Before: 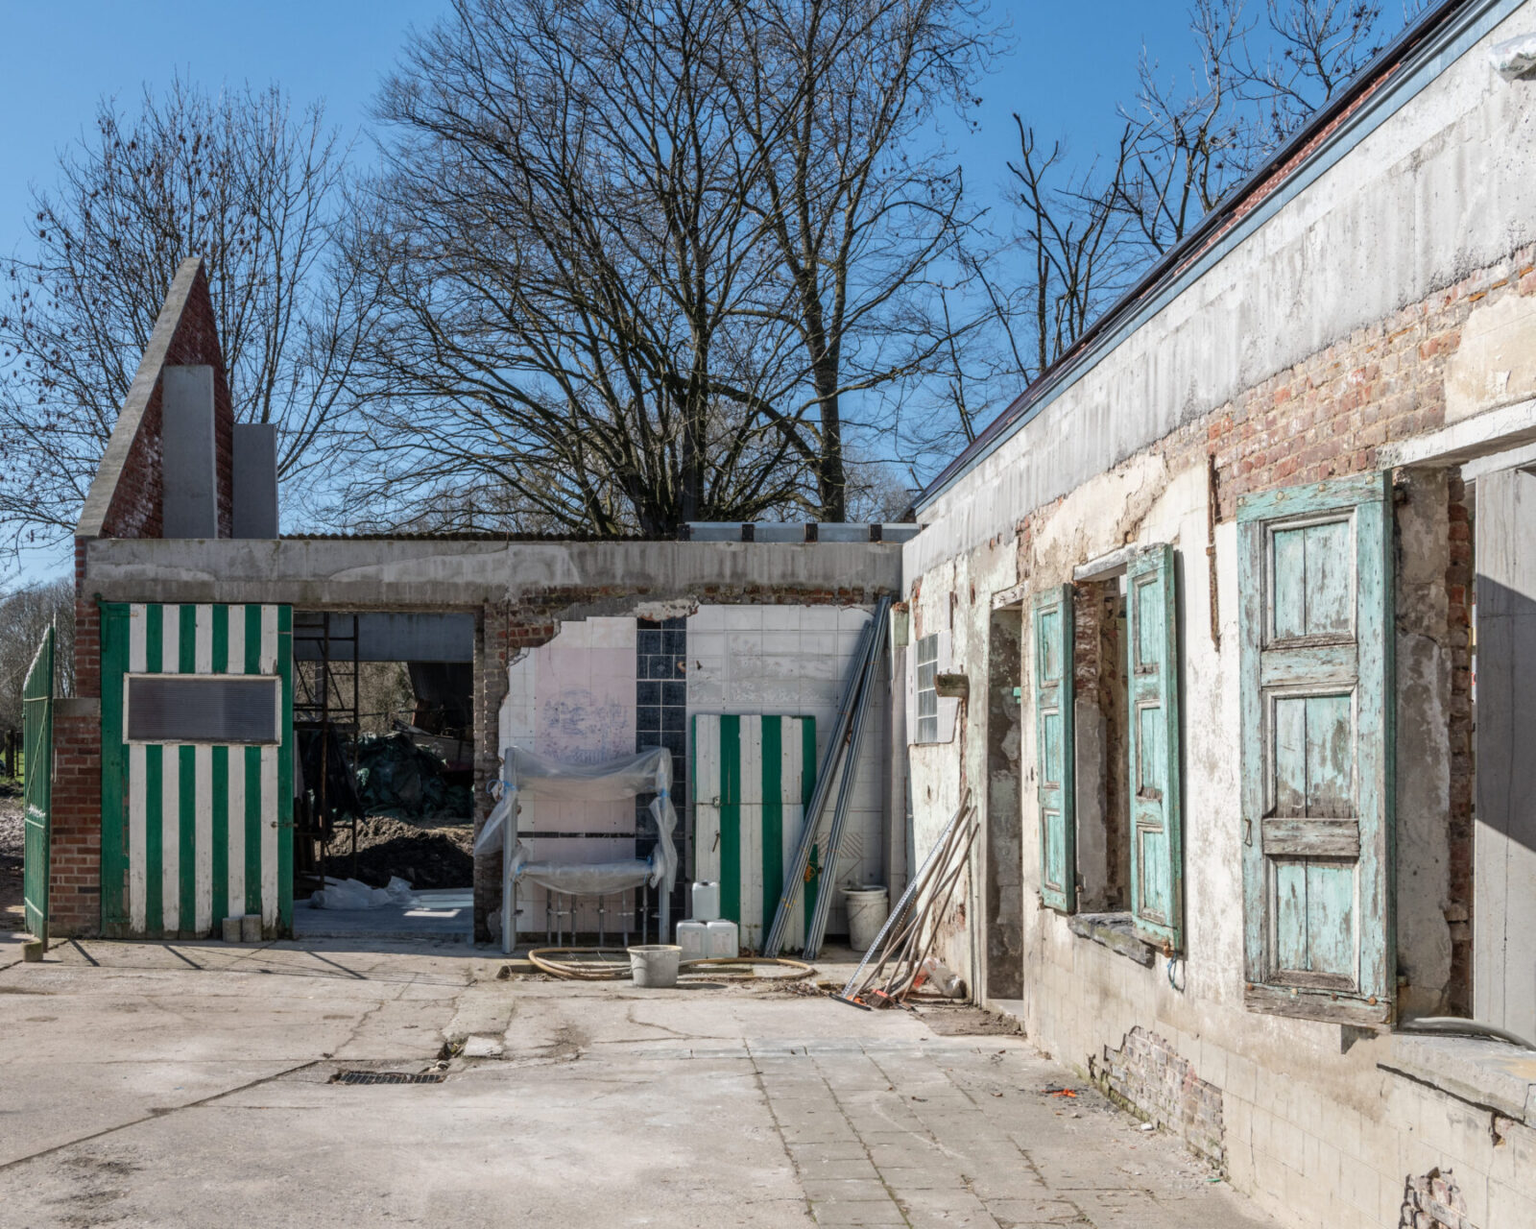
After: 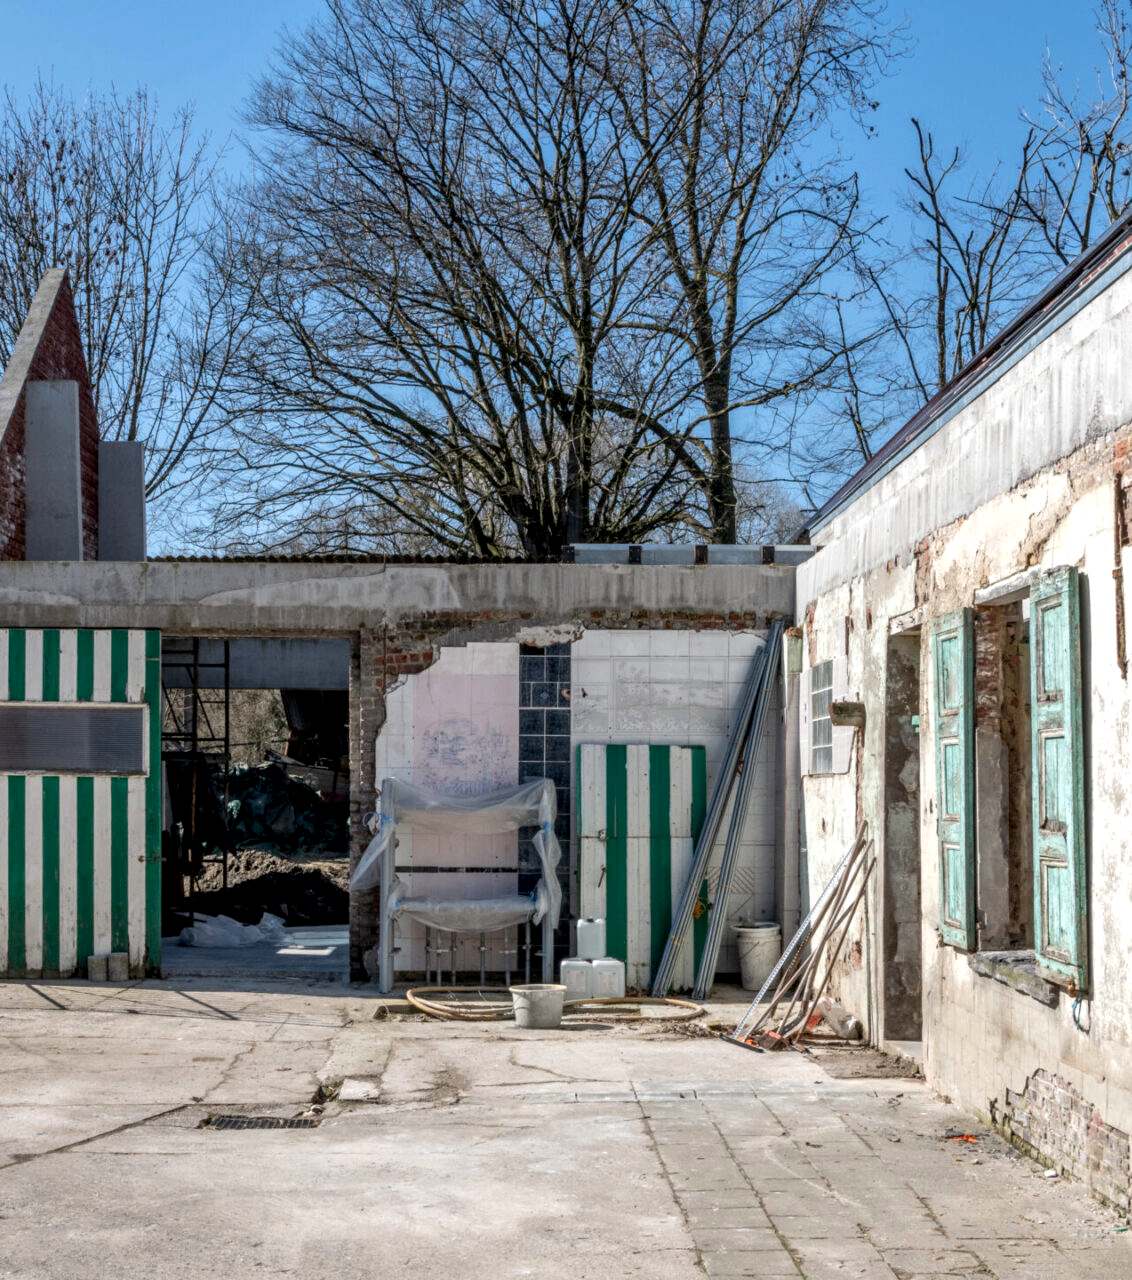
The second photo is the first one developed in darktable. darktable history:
shadows and highlights: shadows 32, highlights -32, soften with gaussian
exposure: black level correction 0.005, exposure 0.286 EV, compensate highlight preservation false
crop and rotate: left 9.061%, right 20.142%
